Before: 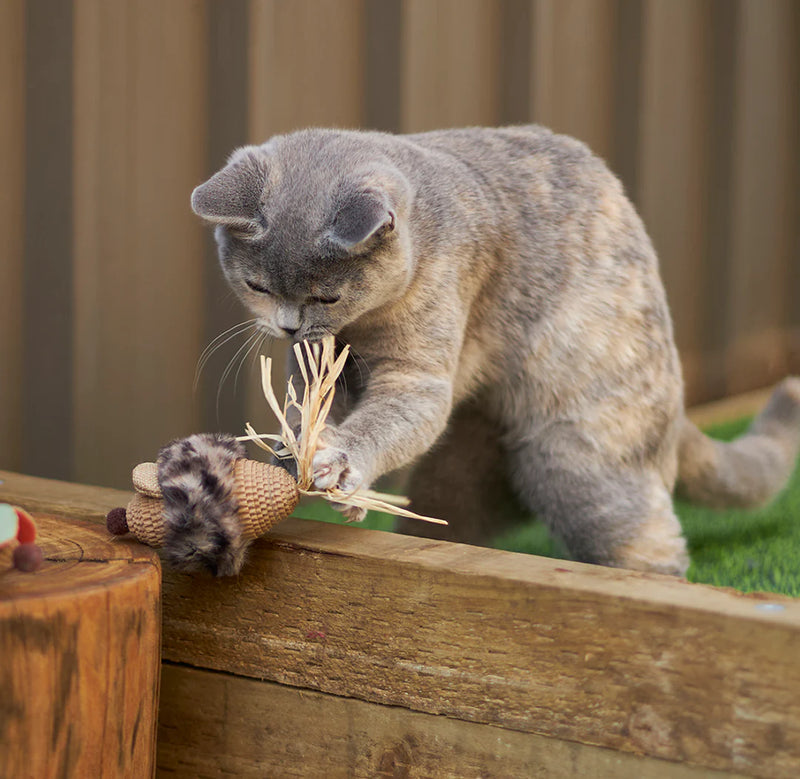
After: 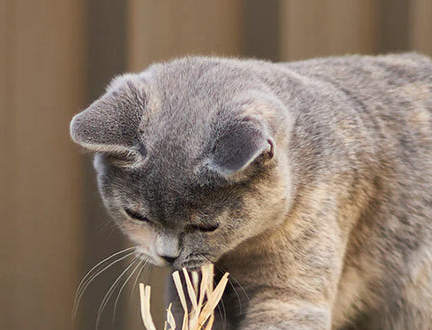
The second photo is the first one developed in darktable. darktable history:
crop: left 15.188%, top 9.308%, right 30.751%, bottom 48.225%
tone equalizer: edges refinement/feathering 500, mask exposure compensation -1.57 EV, preserve details no
local contrast: mode bilateral grid, contrast 19, coarseness 49, detail 141%, midtone range 0.2
exposure: black level correction -0.004, exposure 0.042 EV, compensate exposure bias true, compensate highlight preservation false
